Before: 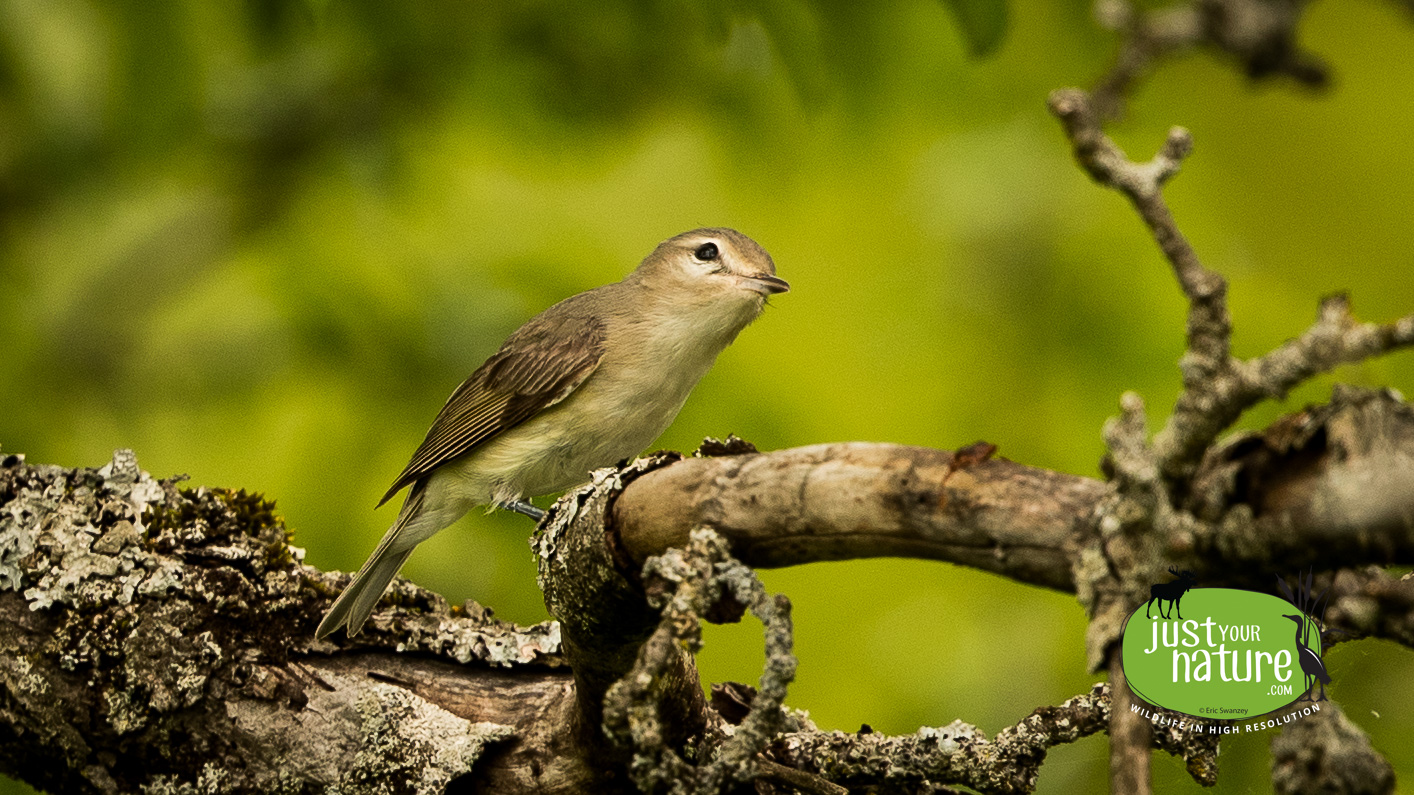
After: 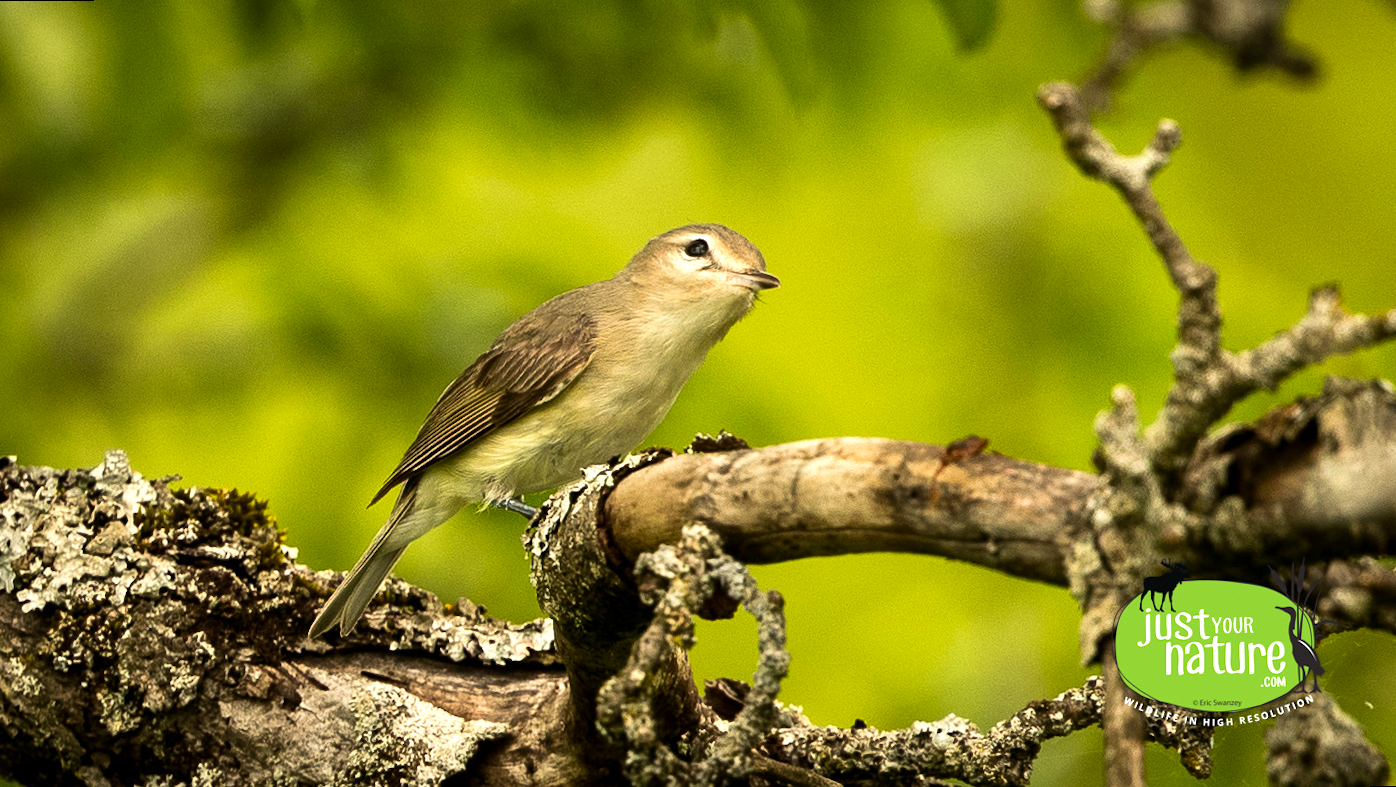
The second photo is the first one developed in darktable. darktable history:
rotate and perspective: rotation -0.45°, automatic cropping original format, crop left 0.008, crop right 0.992, crop top 0.012, crop bottom 0.988
contrast brightness saturation: contrast 0.04, saturation 0.07
exposure: exposure 0.6 EV, compensate highlight preservation false
